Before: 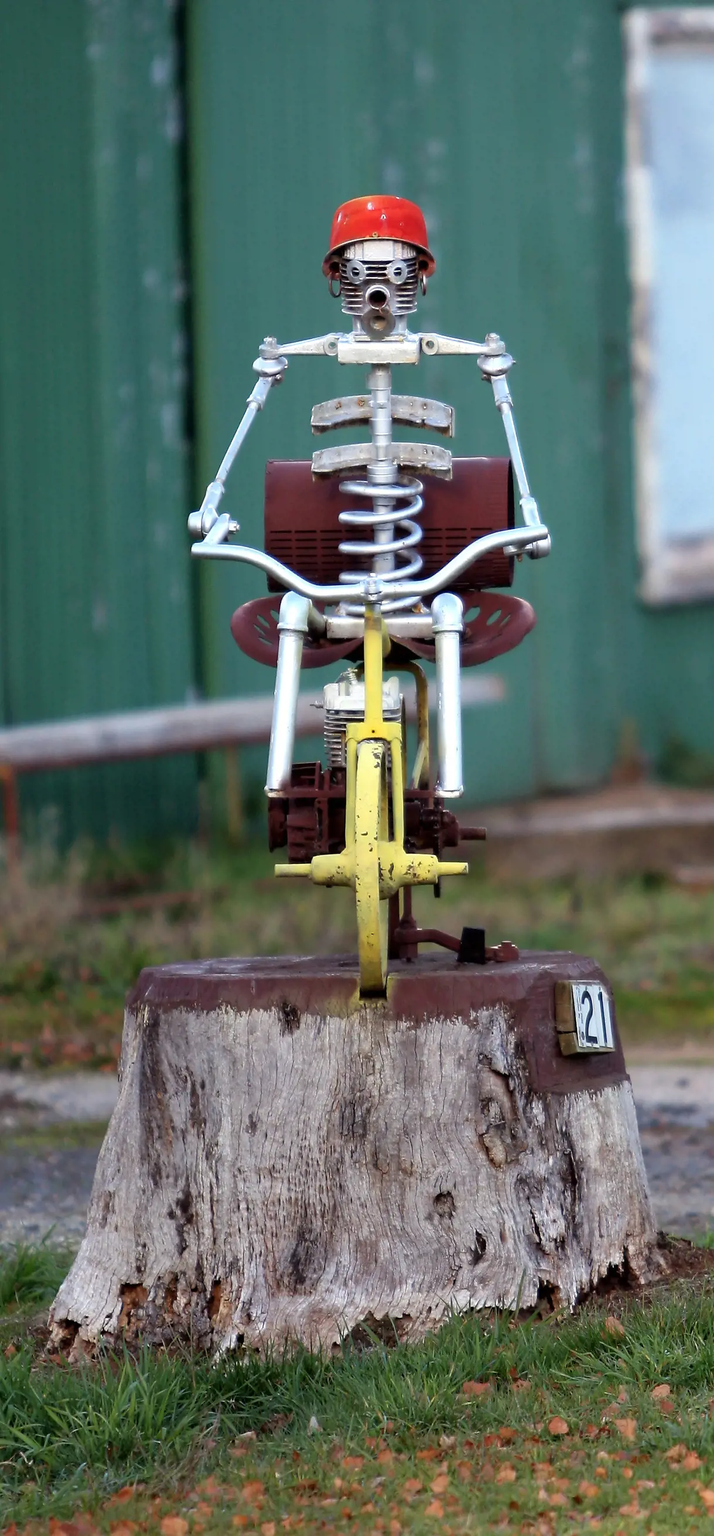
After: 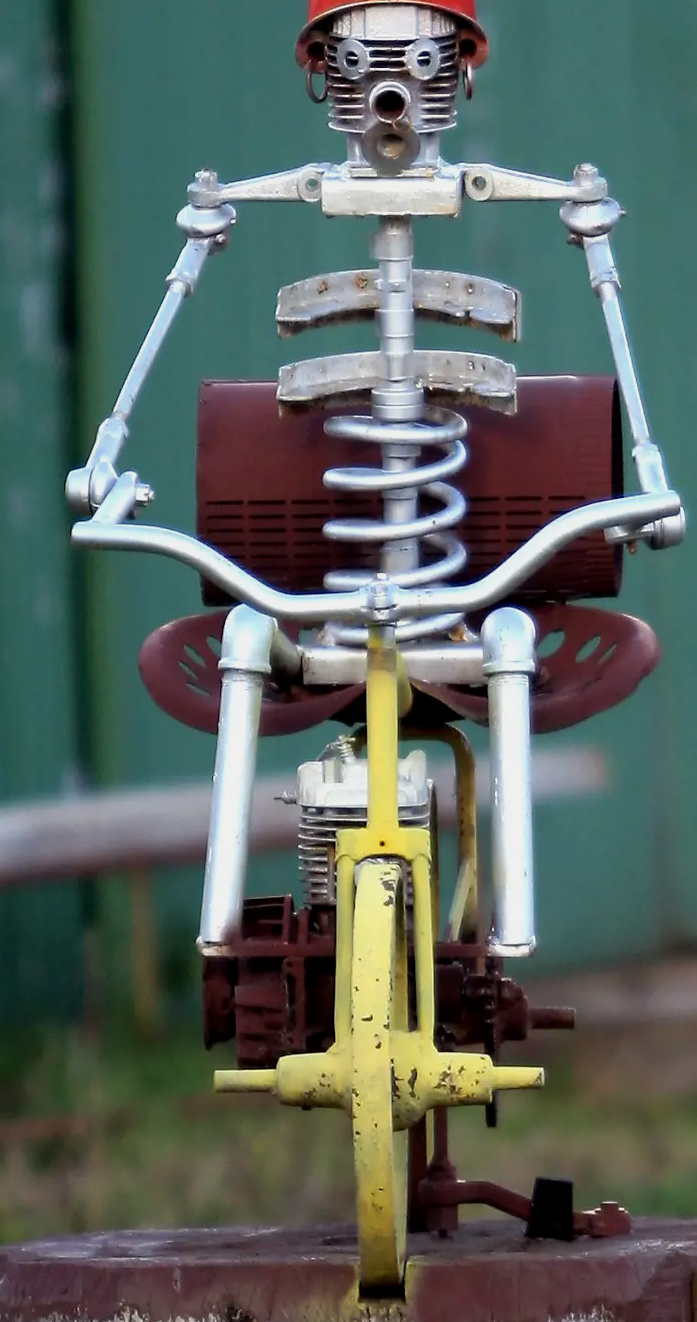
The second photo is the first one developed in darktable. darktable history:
crop: left 20.932%, top 15.471%, right 21.848%, bottom 34.081%
exposure: black level correction 0.001, exposure -0.2 EV, compensate highlight preservation false
